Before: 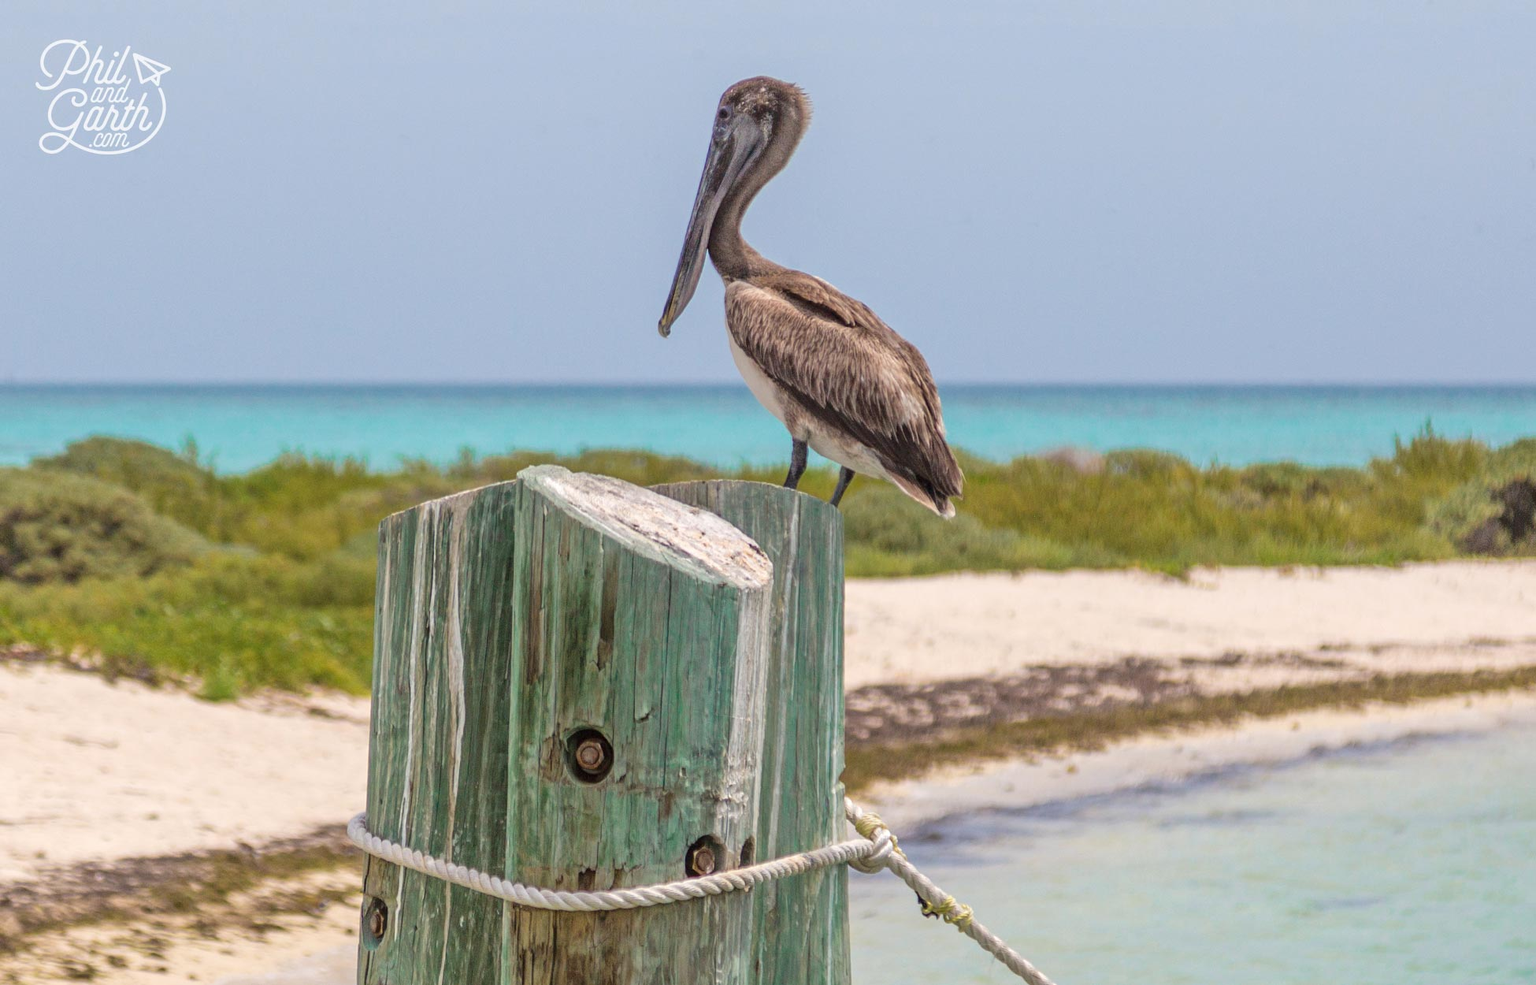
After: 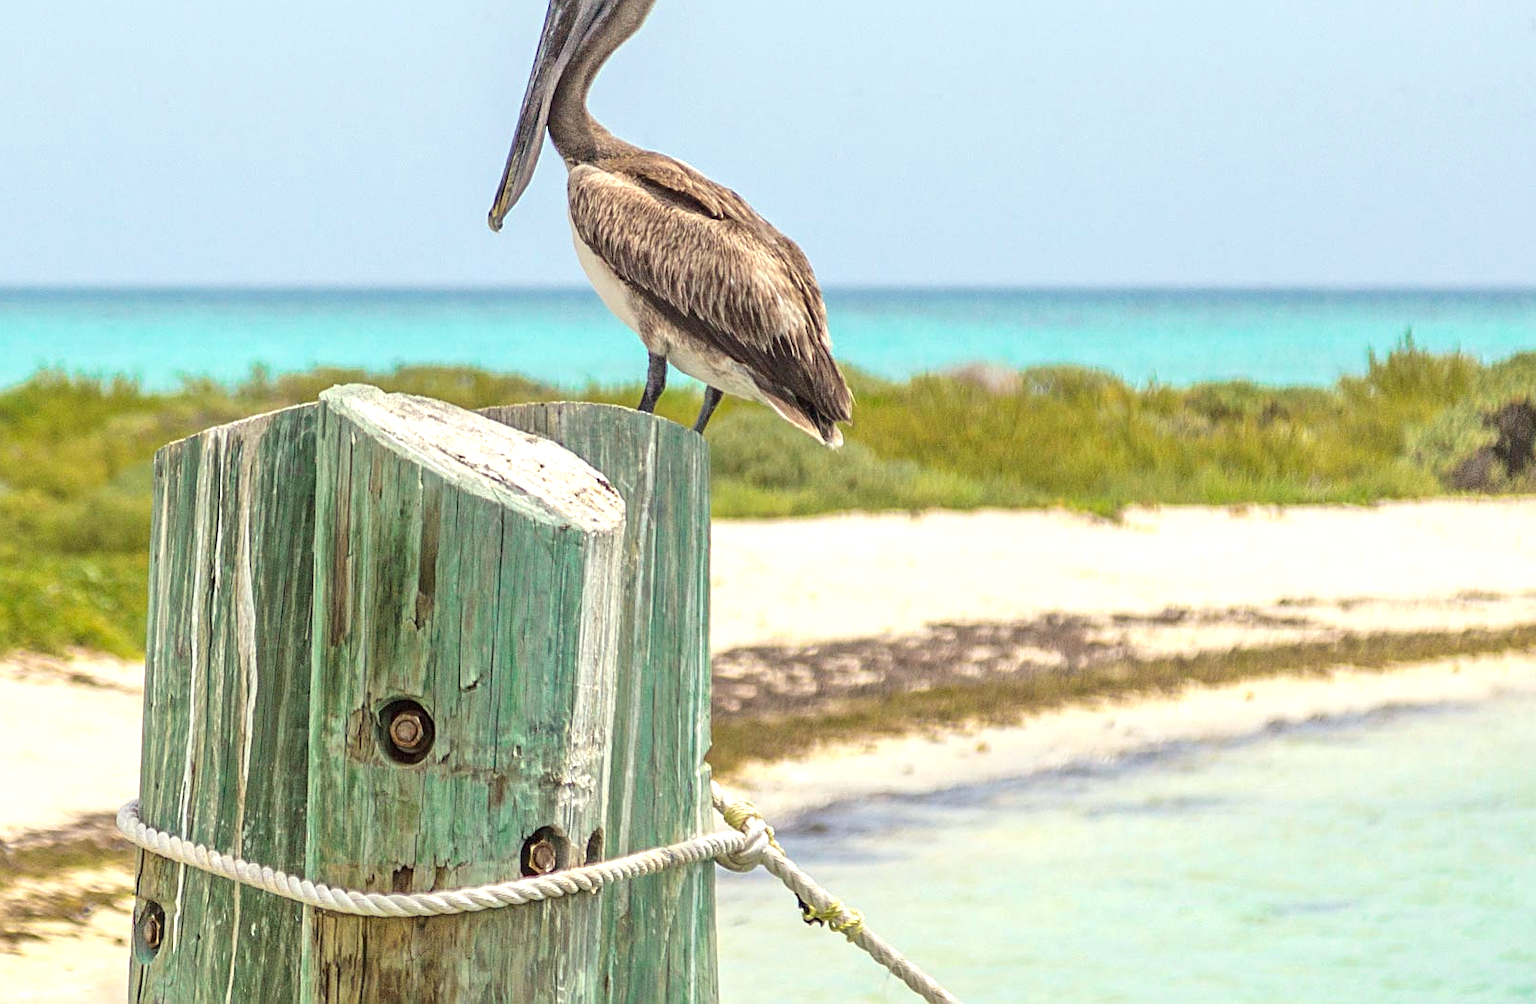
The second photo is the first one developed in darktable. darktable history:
sharpen: on, module defaults
crop: left 16.296%, top 14.599%
exposure: exposure 0.67 EV, compensate highlight preservation false
color correction: highlights a* -4.37, highlights b* 6.91
